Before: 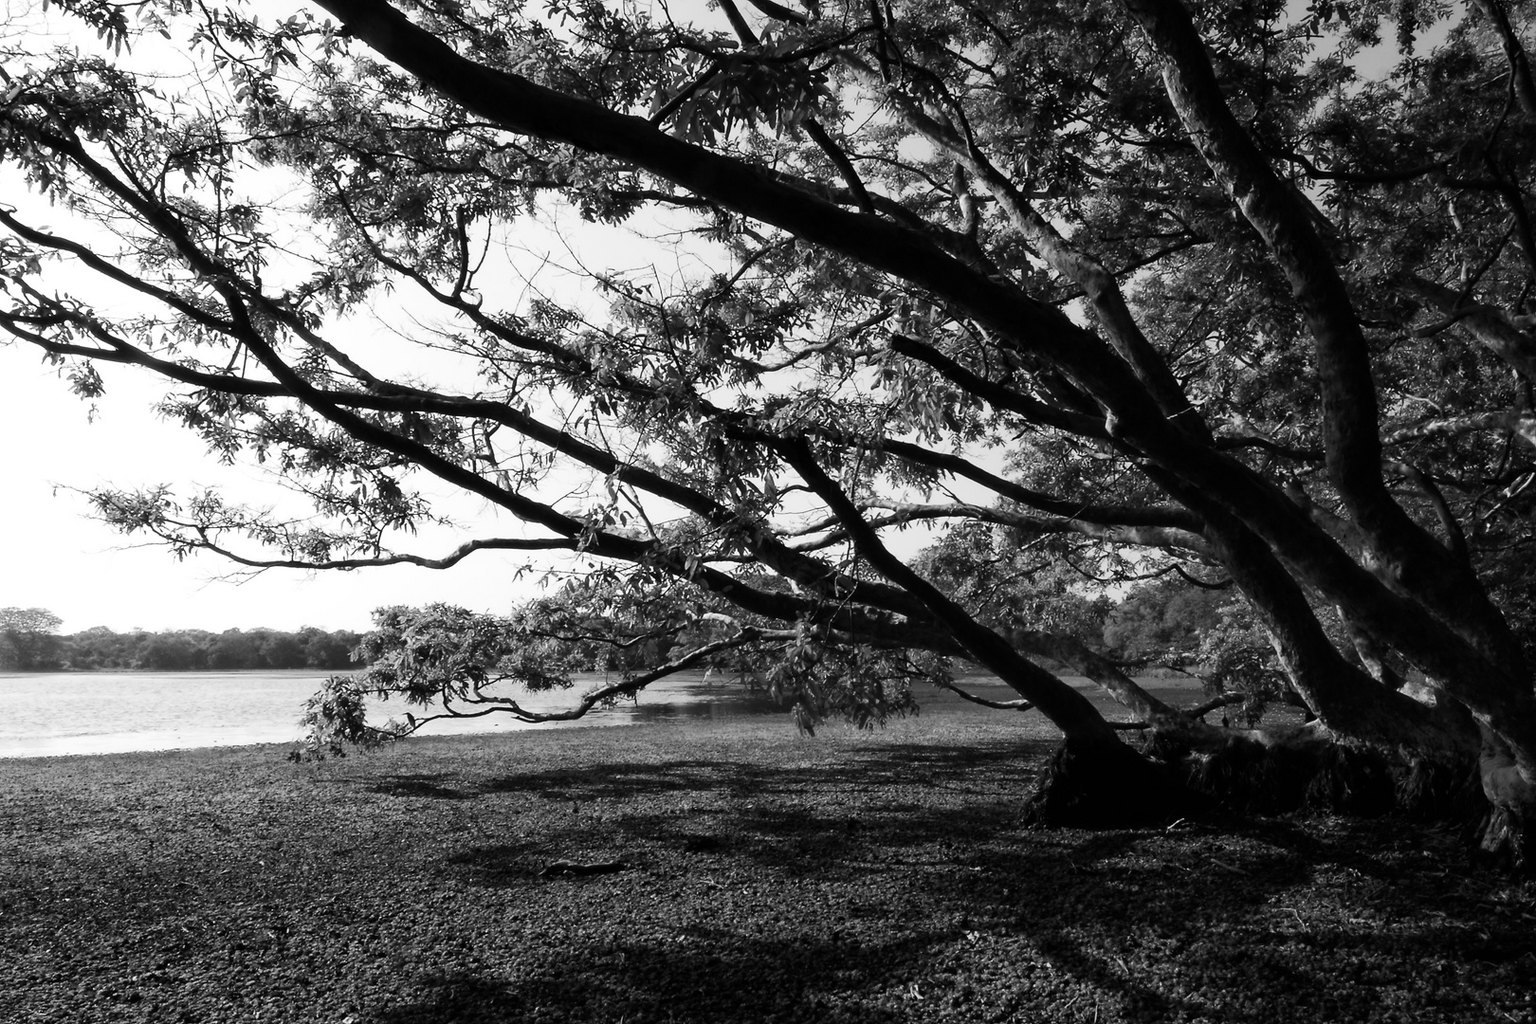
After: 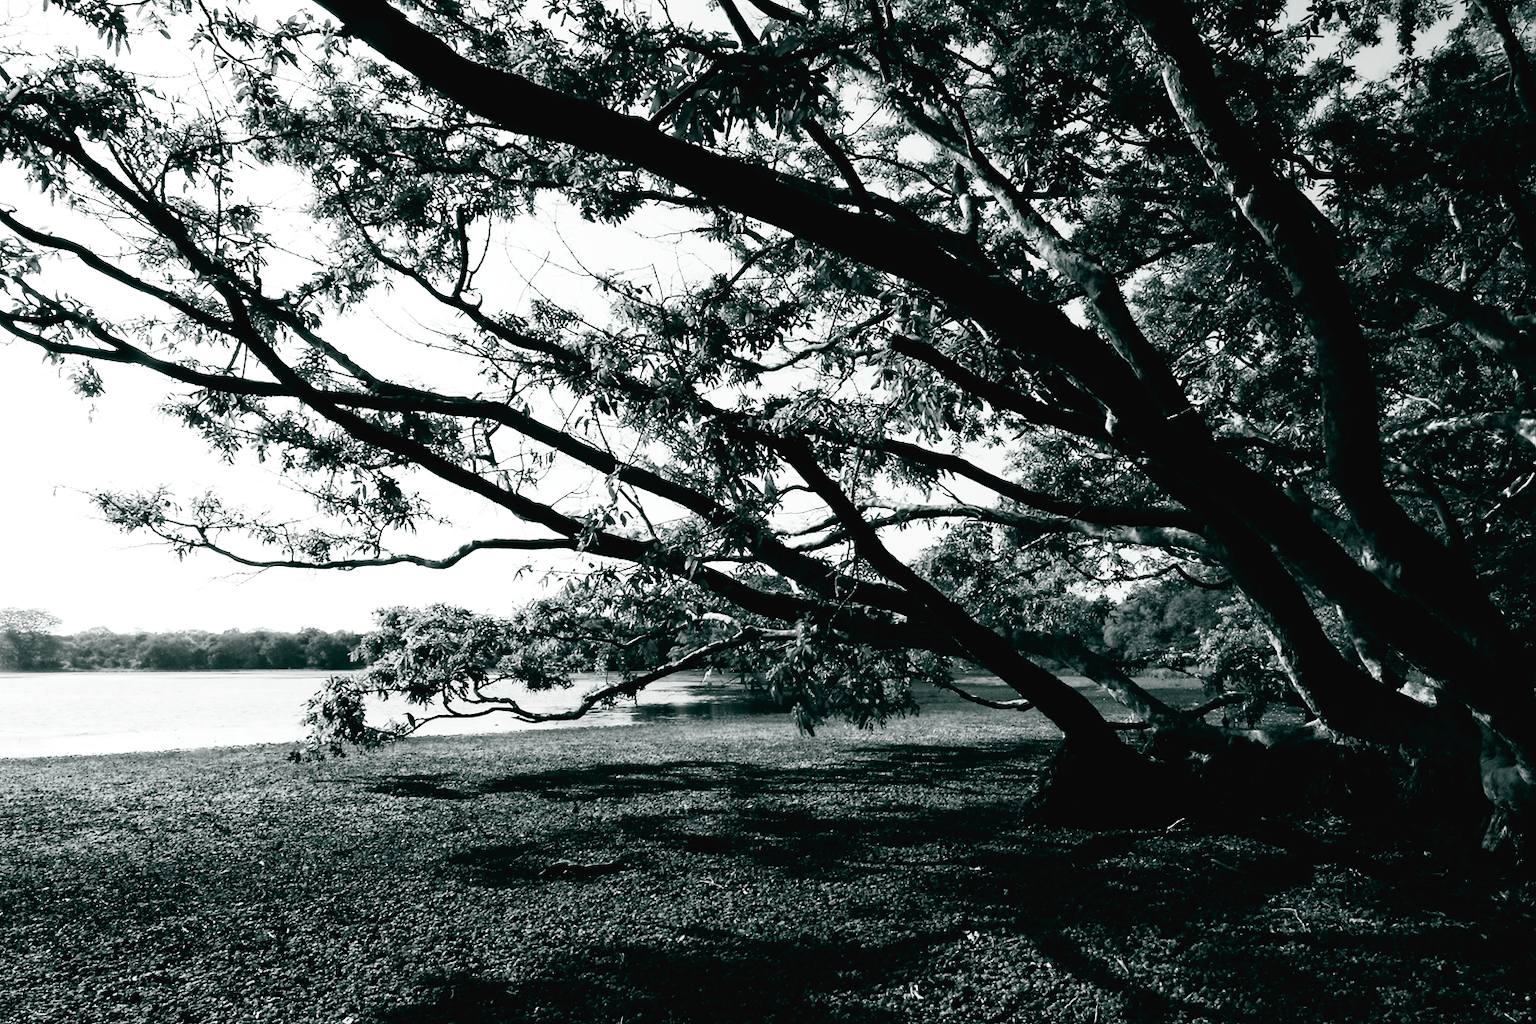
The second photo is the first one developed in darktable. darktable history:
velvia: strength 26.88%
color balance rgb: global offset › luminance -0.335%, global offset › chroma 0.11%, global offset › hue 167.76°, perceptual saturation grading › global saturation 20%, perceptual saturation grading › highlights -25.102%, perceptual saturation grading › shadows 24.841%, global vibrance 6.619%, contrast 13.054%, saturation formula JzAzBz (2021)
exposure: compensate highlight preservation false
tone curve: curves: ch0 [(0, 0.023) (0.087, 0.065) (0.184, 0.168) (0.45, 0.54) (0.57, 0.683) (0.706, 0.841) (0.877, 0.948) (1, 0.984)]; ch1 [(0, 0) (0.388, 0.369) (0.447, 0.447) (0.505, 0.5) (0.534, 0.535) (0.563, 0.563) (0.579, 0.59) (0.644, 0.663) (1, 1)]; ch2 [(0, 0) (0.301, 0.259) (0.385, 0.395) (0.492, 0.496) (0.518, 0.537) (0.583, 0.605) (0.673, 0.667) (1, 1)], preserve colors none
